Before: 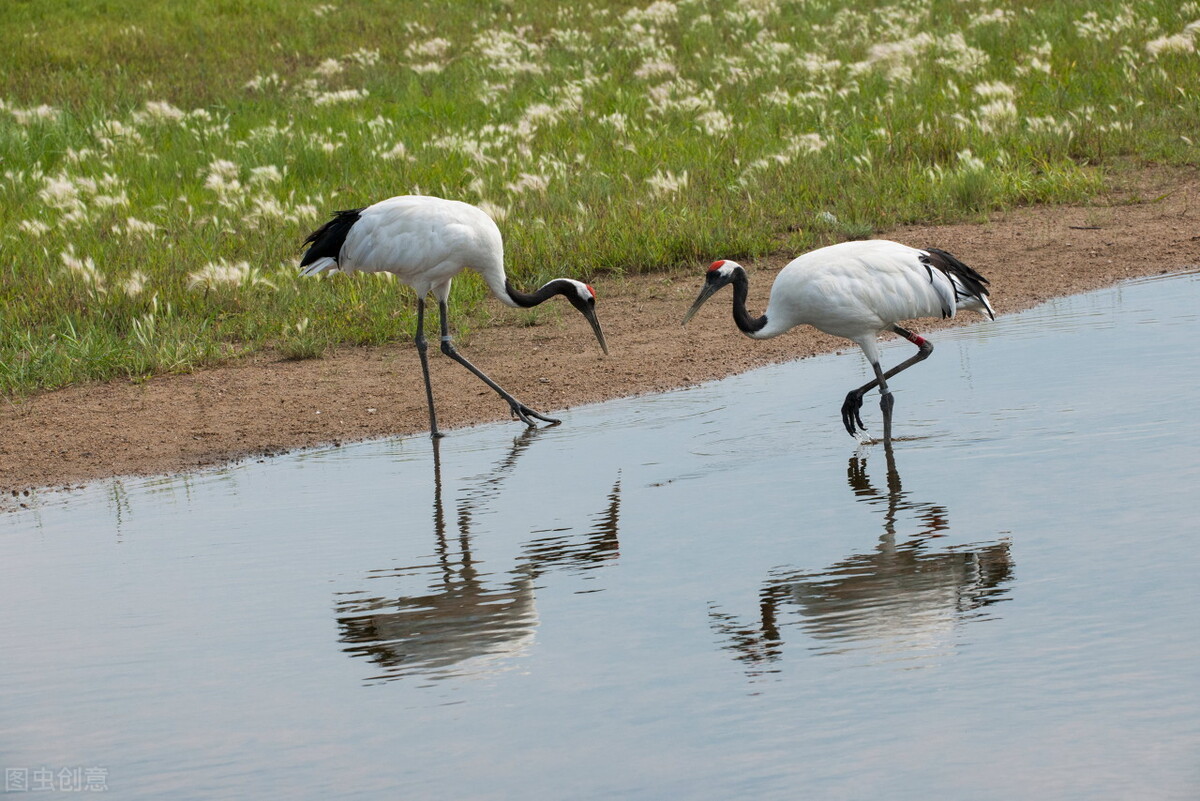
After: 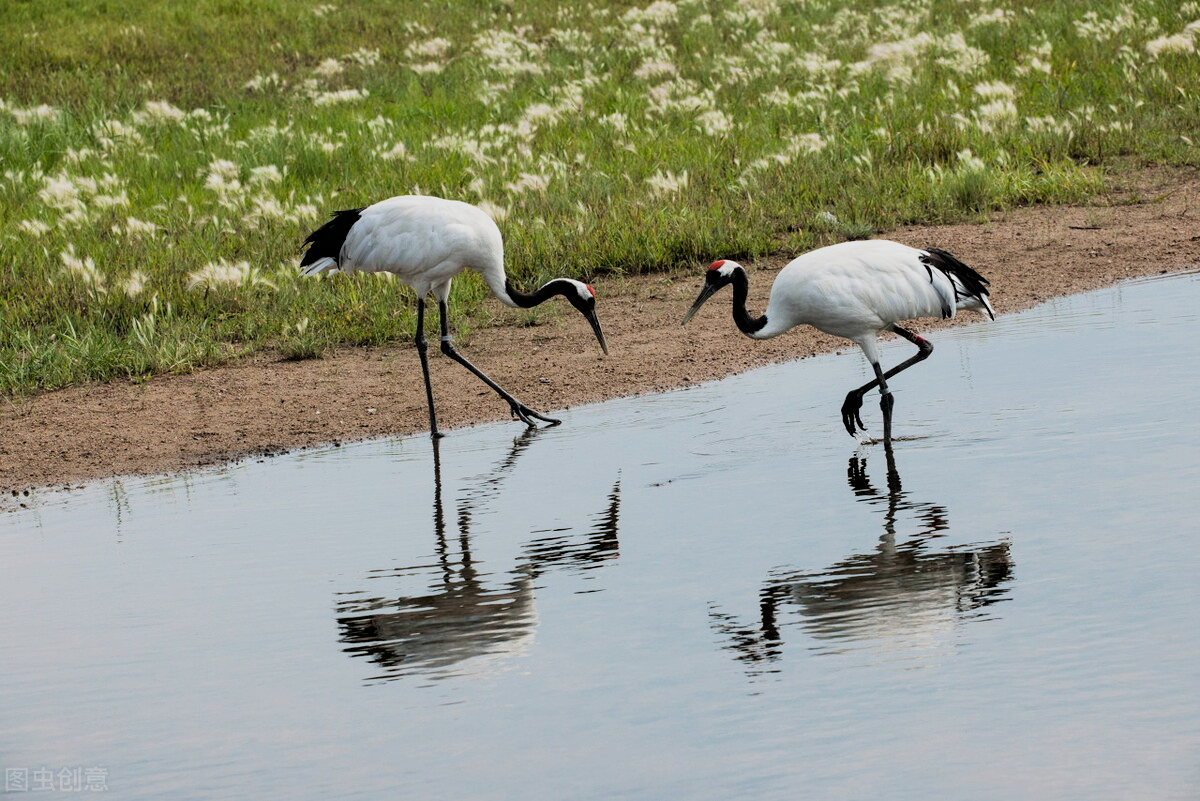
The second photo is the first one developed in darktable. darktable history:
filmic rgb: black relative exposure -5 EV, hardness 2.88, contrast 1.4, highlights saturation mix -30%
